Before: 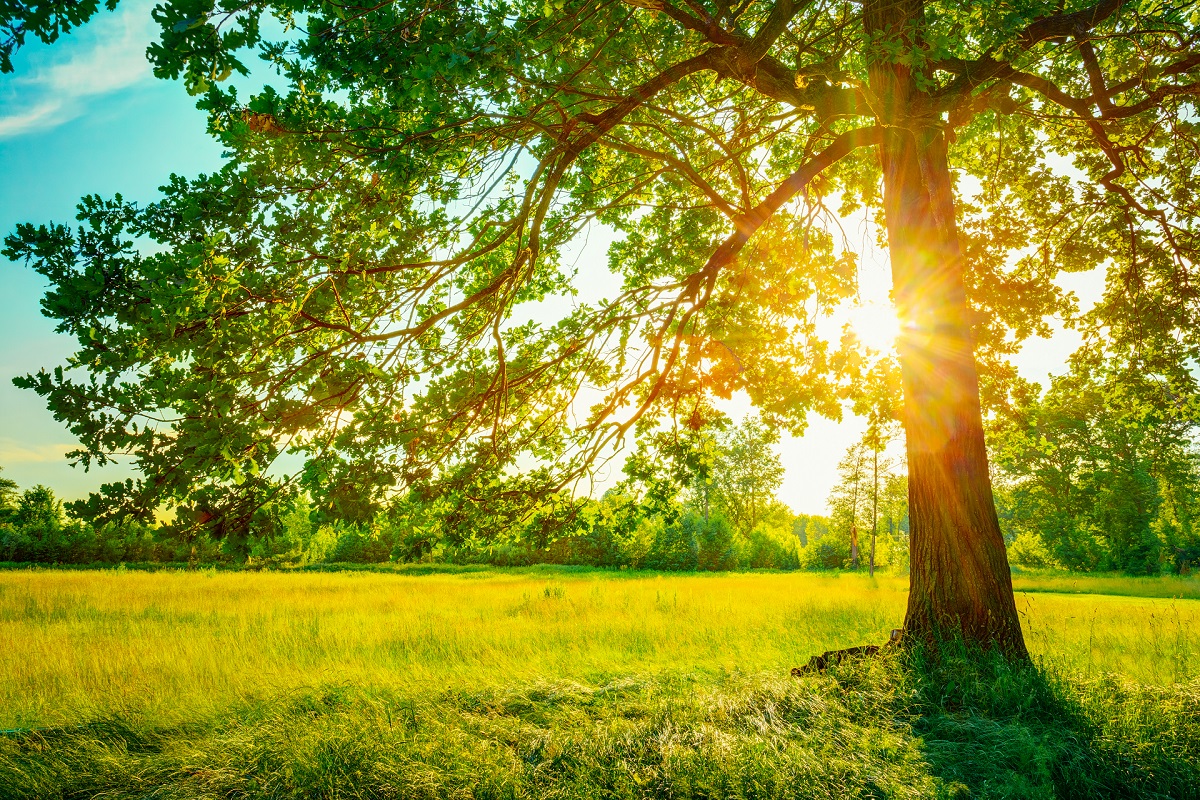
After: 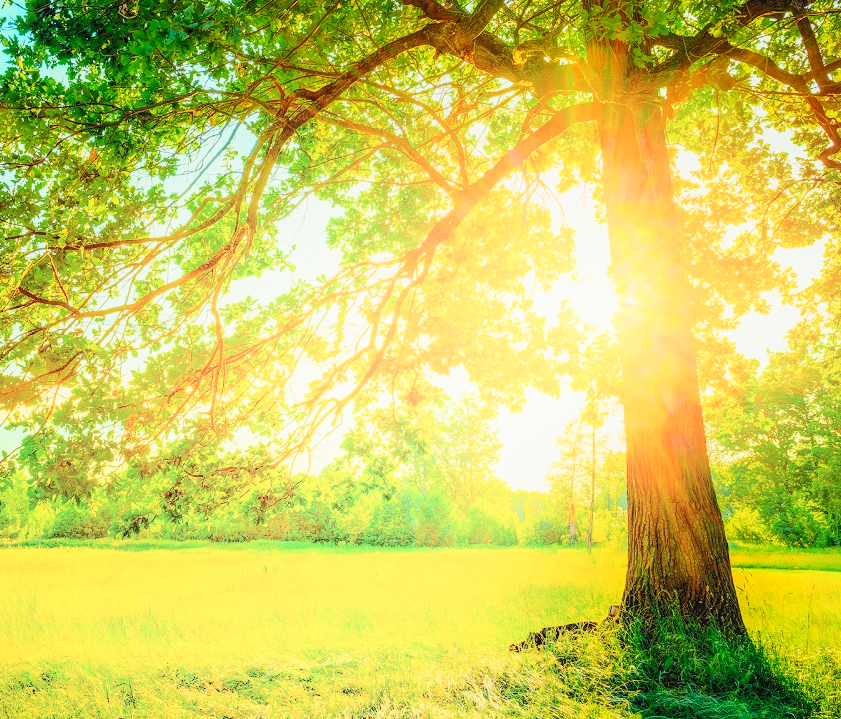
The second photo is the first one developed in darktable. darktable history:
crop and rotate: left 23.544%, top 3.033%, right 6.335%, bottom 7.047%
local contrast: detail 109%
shadows and highlights: shadows -54.8, highlights 84.54, soften with gaussian
levels: white 99.88%, levels [0.072, 0.414, 0.976]
tone curve: curves: ch0 [(0, 0.019) (0.204, 0.162) (0.491, 0.519) (0.748, 0.765) (1, 0.919)]; ch1 [(0, 0) (0.179, 0.173) (0.322, 0.32) (0.442, 0.447) (0.496, 0.504) (0.566, 0.585) (0.761, 0.803) (1, 1)]; ch2 [(0, 0) (0.434, 0.447) (0.483, 0.487) (0.555, 0.563) (0.697, 0.68) (1, 1)], color space Lab, linked channels, preserve colors none
